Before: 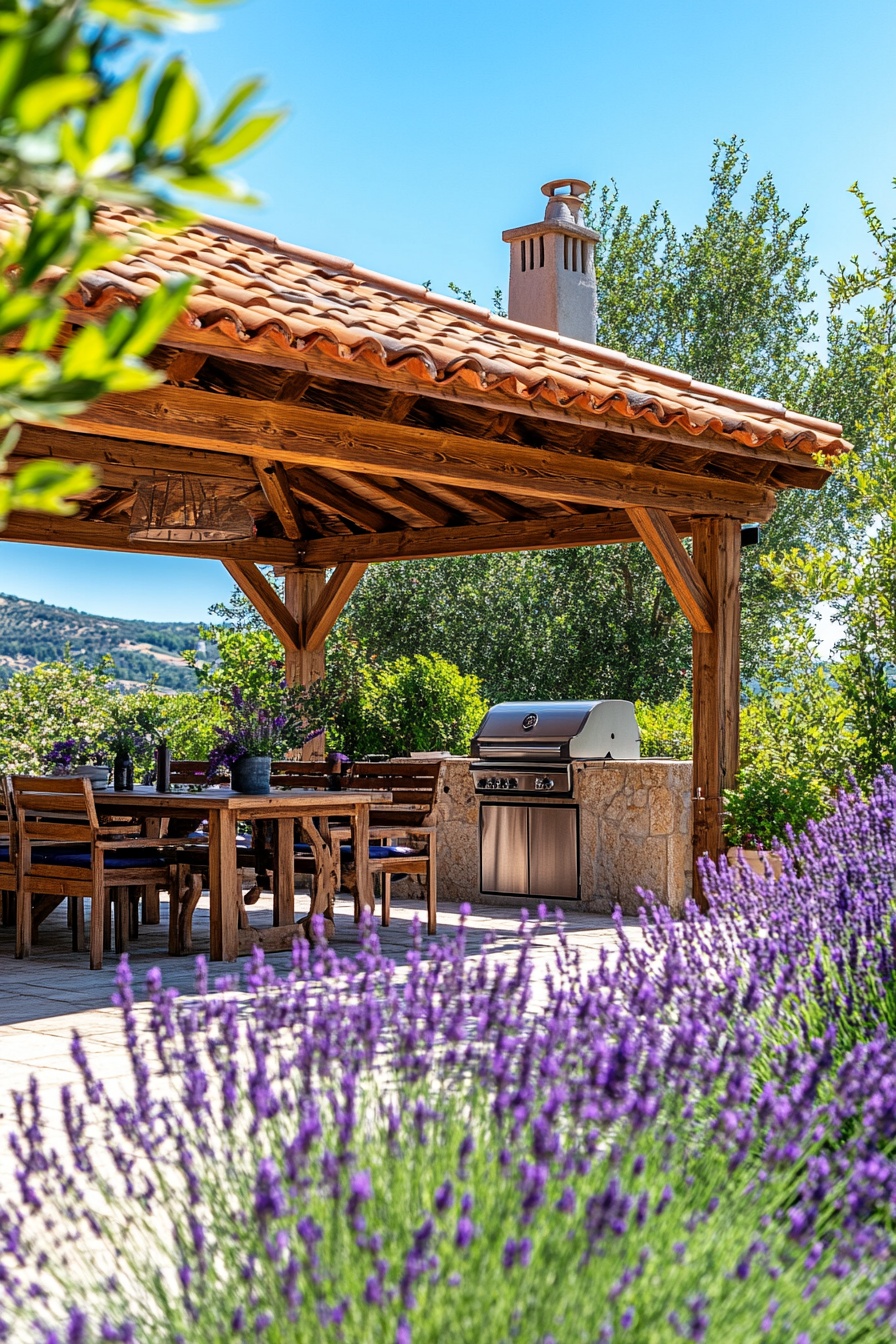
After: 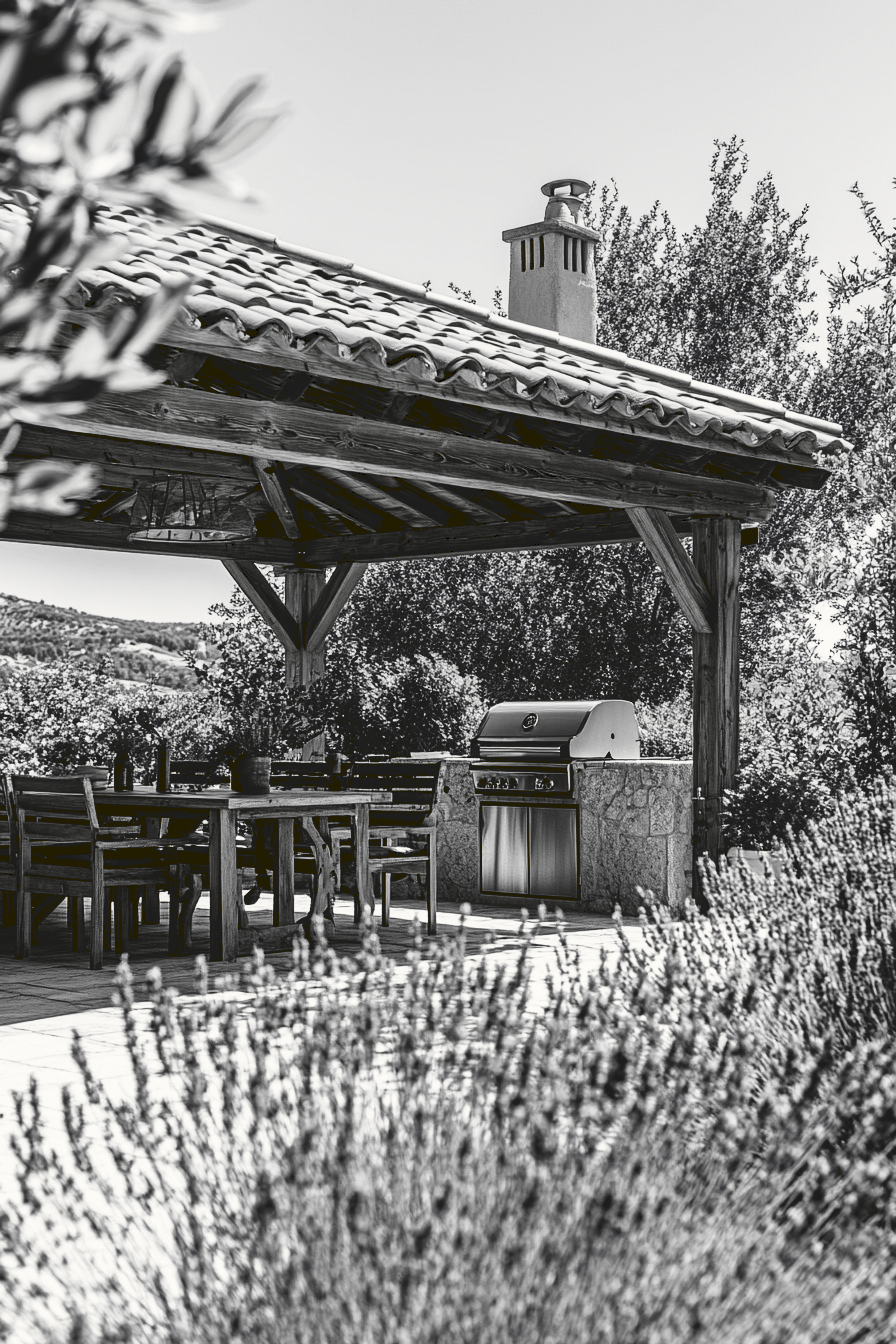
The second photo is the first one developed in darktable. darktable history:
tone curve: curves: ch0 [(0, 0) (0.003, 0.103) (0.011, 0.103) (0.025, 0.105) (0.044, 0.108) (0.069, 0.108) (0.1, 0.111) (0.136, 0.121) (0.177, 0.145) (0.224, 0.174) (0.277, 0.223) (0.335, 0.289) (0.399, 0.374) (0.468, 0.47) (0.543, 0.579) (0.623, 0.687) (0.709, 0.787) (0.801, 0.879) (0.898, 0.942) (1, 1)], preserve colors none
color look up table: target L [91.64, 90.24, 85.98, 81.69, 74.42, 56.83, 55.54, 56.83, 46.97, 43.46, 37.41, 15.16, 13.71, 9.263, 201, 80.6, 75.15, 71.22, 58.12, 62.97, 54.5, 46.16, 20.79, 26.65, 19.4, 0.488, 95.84, 80.24, 72.58, 68.49, 78.43, 78.43, 49.37, 49.1, 74.05, 35.44, 25.76, 34.45, 15.16, 0.518, 95.84, 80.97, 78.07, 74.05, 68.49, 50.96, 50.17, 47.24, 24.42], target a [-0.1, -0.003, -0.002, -0.001, 0, 0.001 ×6, -0.13, 0, -0.764, 0, 0, 0, 0.001 ×5, -0.126, 0, 0, 0, -0.29, 0, 0, 0.001, 0, 0, 0.001, 0.001, 0, 0.001, 0, 0, -0.13, 0, -0.29, 0, -0.002, 0, 0.001 ×4, 0], target b [1.237, 0.024, 0.024, 0.002, 0.002, -0.005 ×5, -0.004, 1.659, -0.001, 10.25, -0.001, 0.002, 0.002, -0.005 ×5, 1.59, -0.002, -0.001, 0, 3.633, 0.002, 0.002, -0.005, 0.002, 0.002, -0.005, -0.005, 0.002, -0.005, -0.002, -0.001, 1.659, 0, 3.633, 0.002, 0.023, 0.002, -0.005 ×4, 0.005], num patches 49
